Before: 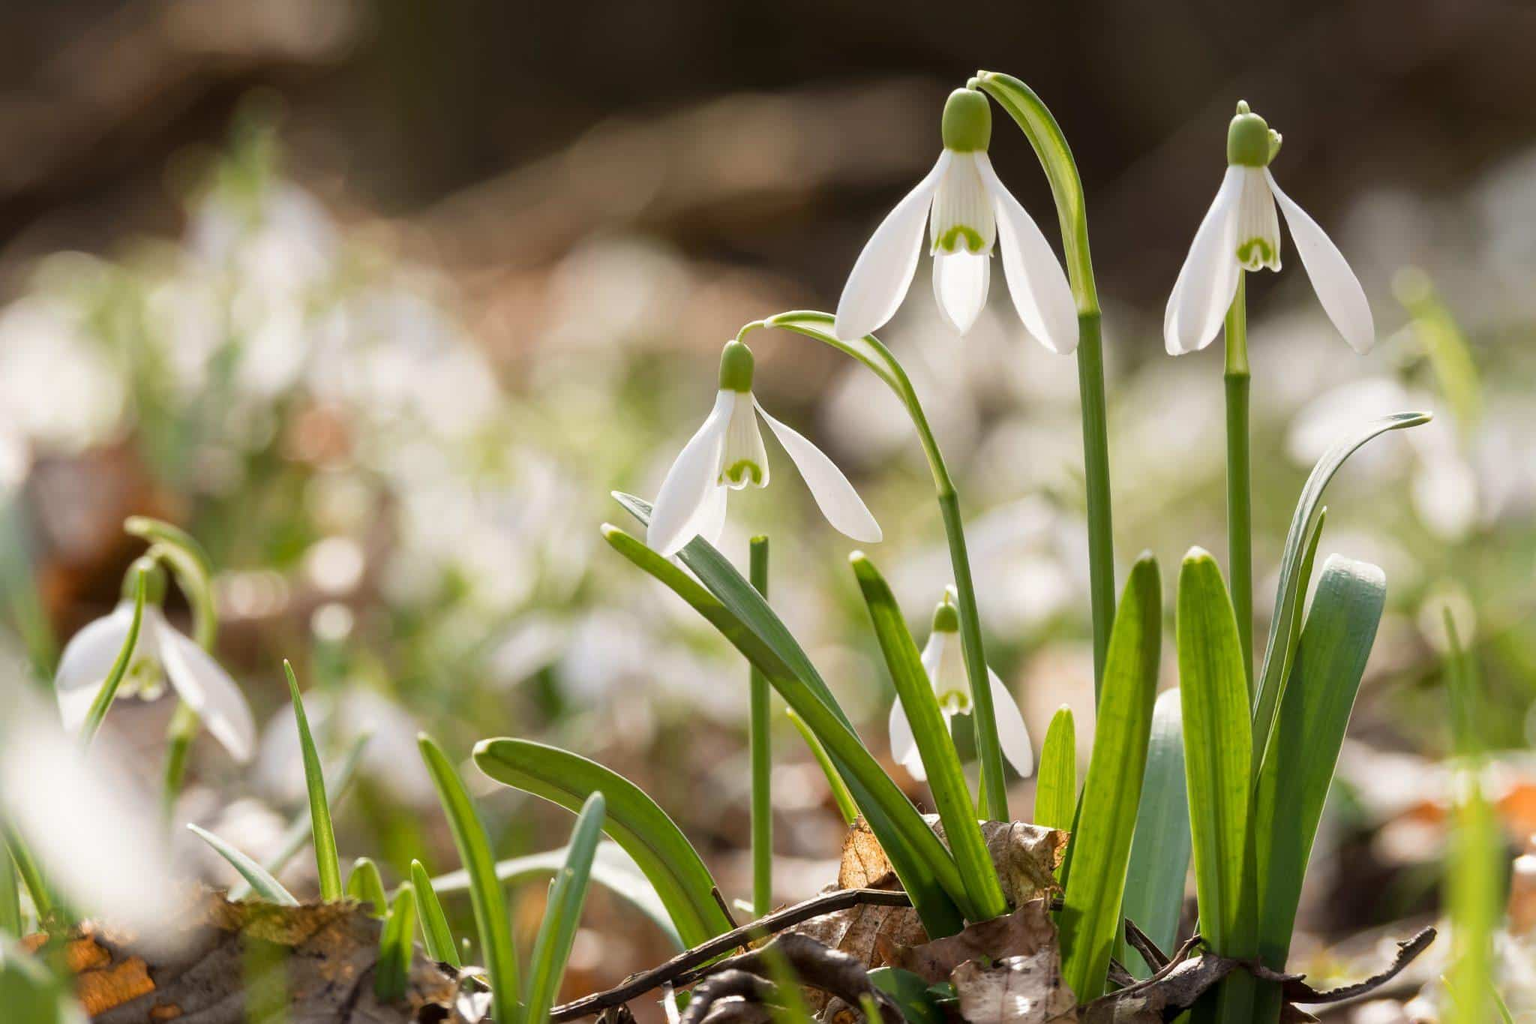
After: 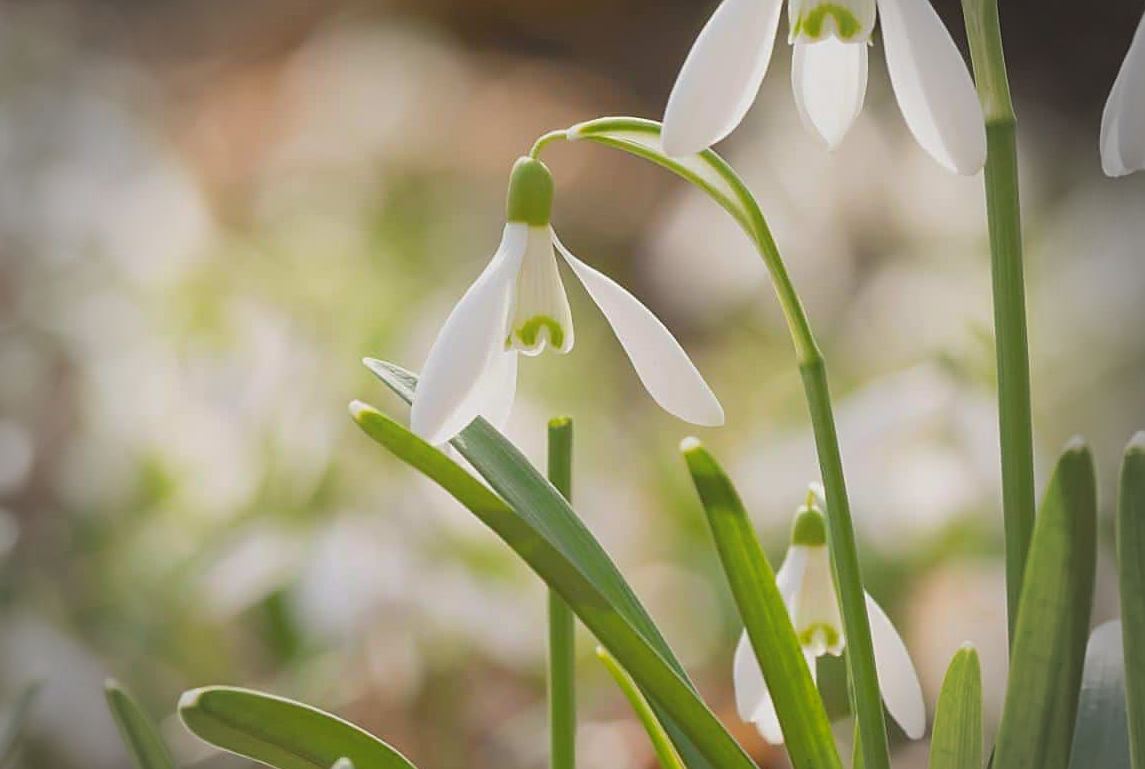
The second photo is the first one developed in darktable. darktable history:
sharpen: on, module defaults
vignetting: fall-off start 76%, fall-off radius 28.62%, width/height ratio 0.965, unbound false
crop and rotate: left 22.105%, top 21.801%, right 21.97%, bottom 21.836%
local contrast: detail 70%
